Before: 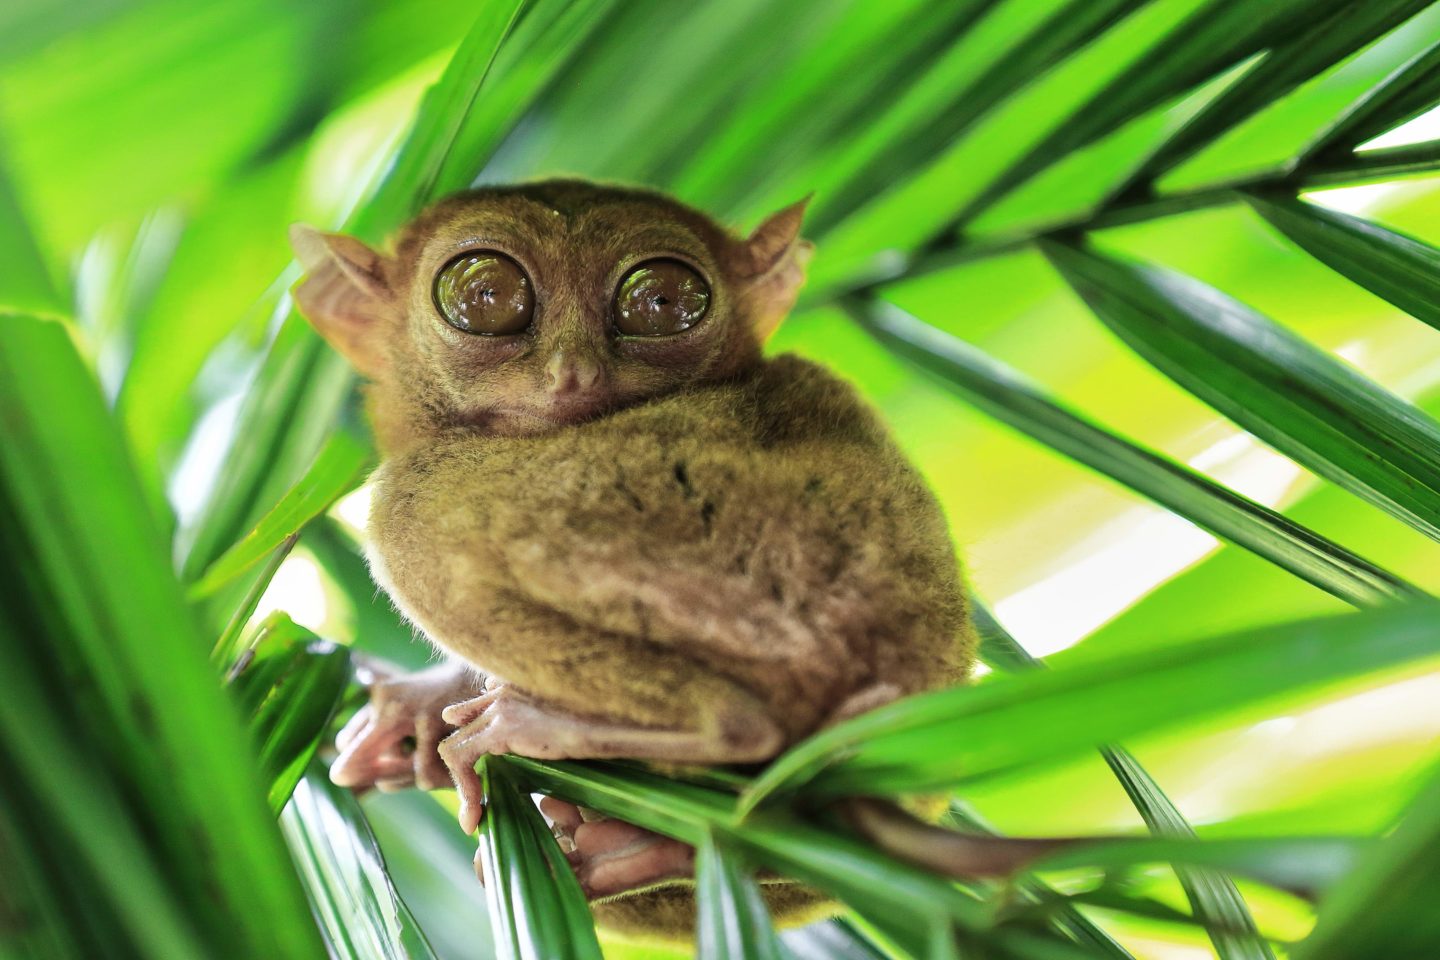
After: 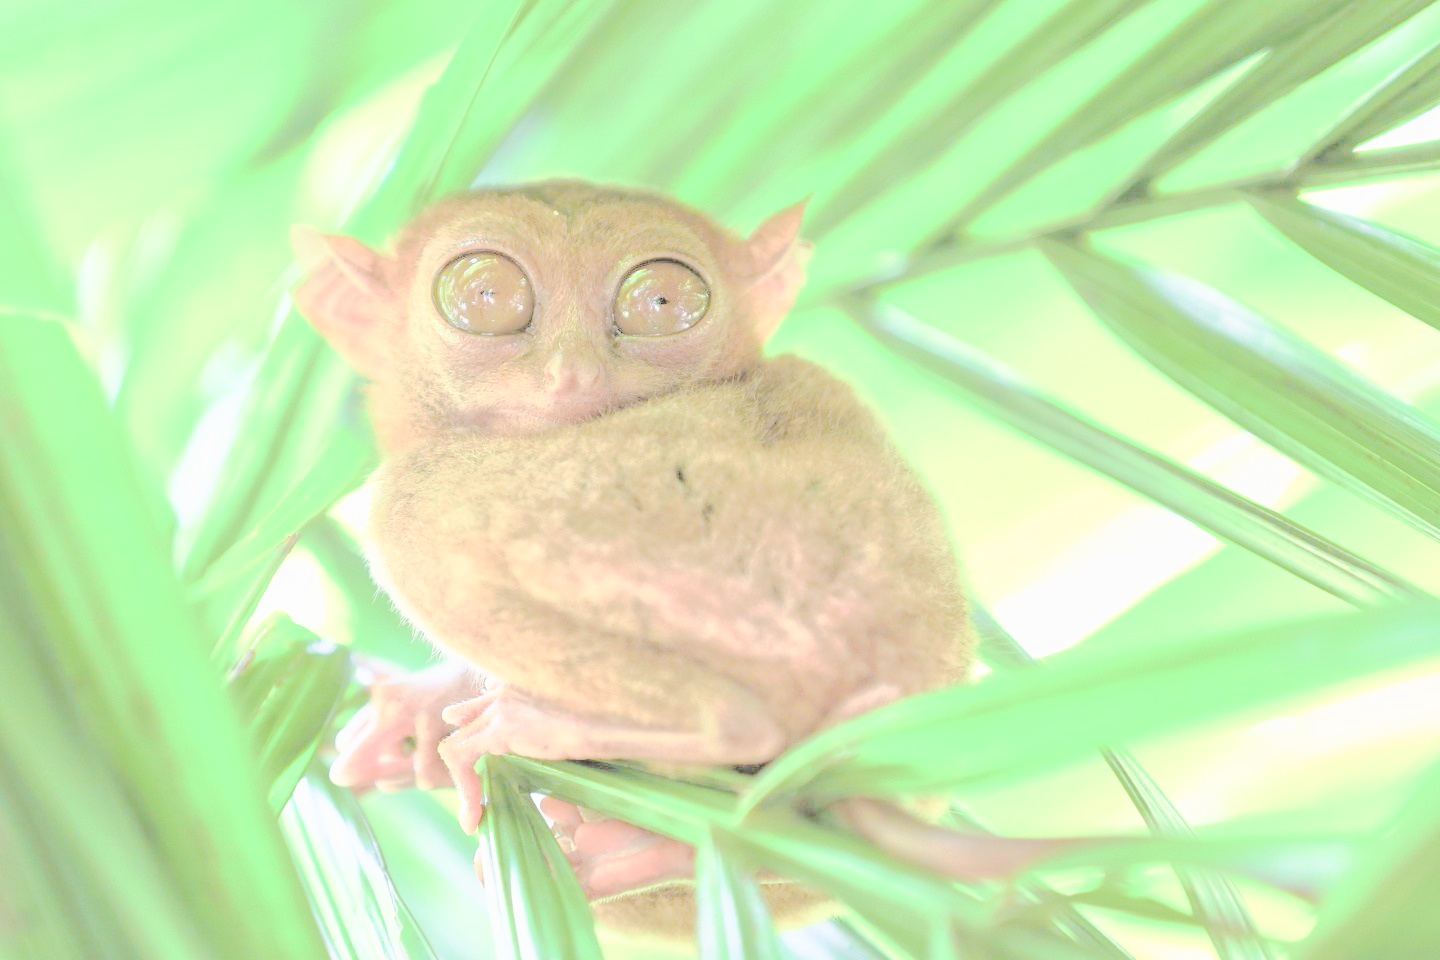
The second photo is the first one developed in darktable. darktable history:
filmic rgb: middle gray luminance 2.5%, black relative exposure -10 EV, white relative exposure 7 EV, threshold 6 EV, dynamic range scaling 10%, target black luminance 0%, hardness 3.19, latitude 44.39%, contrast 0.682, highlights saturation mix 5%, shadows ↔ highlights balance 13.63%, add noise in highlights 0, color science v3 (2019), use custom middle-gray values true, iterations of high-quality reconstruction 0, contrast in highlights soft, enable highlight reconstruction true
color balance rgb: perceptual saturation grading › highlights -31.88%, perceptual saturation grading › mid-tones 5.8%, perceptual saturation grading › shadows 18.12%, perceptual brilliance grading › highlights 3.62%, perceptual brilliance grading › mid-tones -18.12%, perceptual brilliance grading › shadows -41.3%
tone curve: curves: ch0 [(0, 0) (0.003, 0.15) (0.011, 0.151) (0.025, 0.15) (0.044, 0.15) (0.069, 0.151) (0.1, 0.153) (0.136, 0.16) (0.177, 0.183) (0.224, 0.21) (0.277, 0.253) (0.335, 0.309) (0.399, 0.389) (0.468, 0.479) (0.543, 0.58) (0.623, 0.677) (0.709, 0.747) (0.801, 0.808) (0.898, 0.87) (1, 1)], preserve colors none
contrast brightness saturation: brightness 1
